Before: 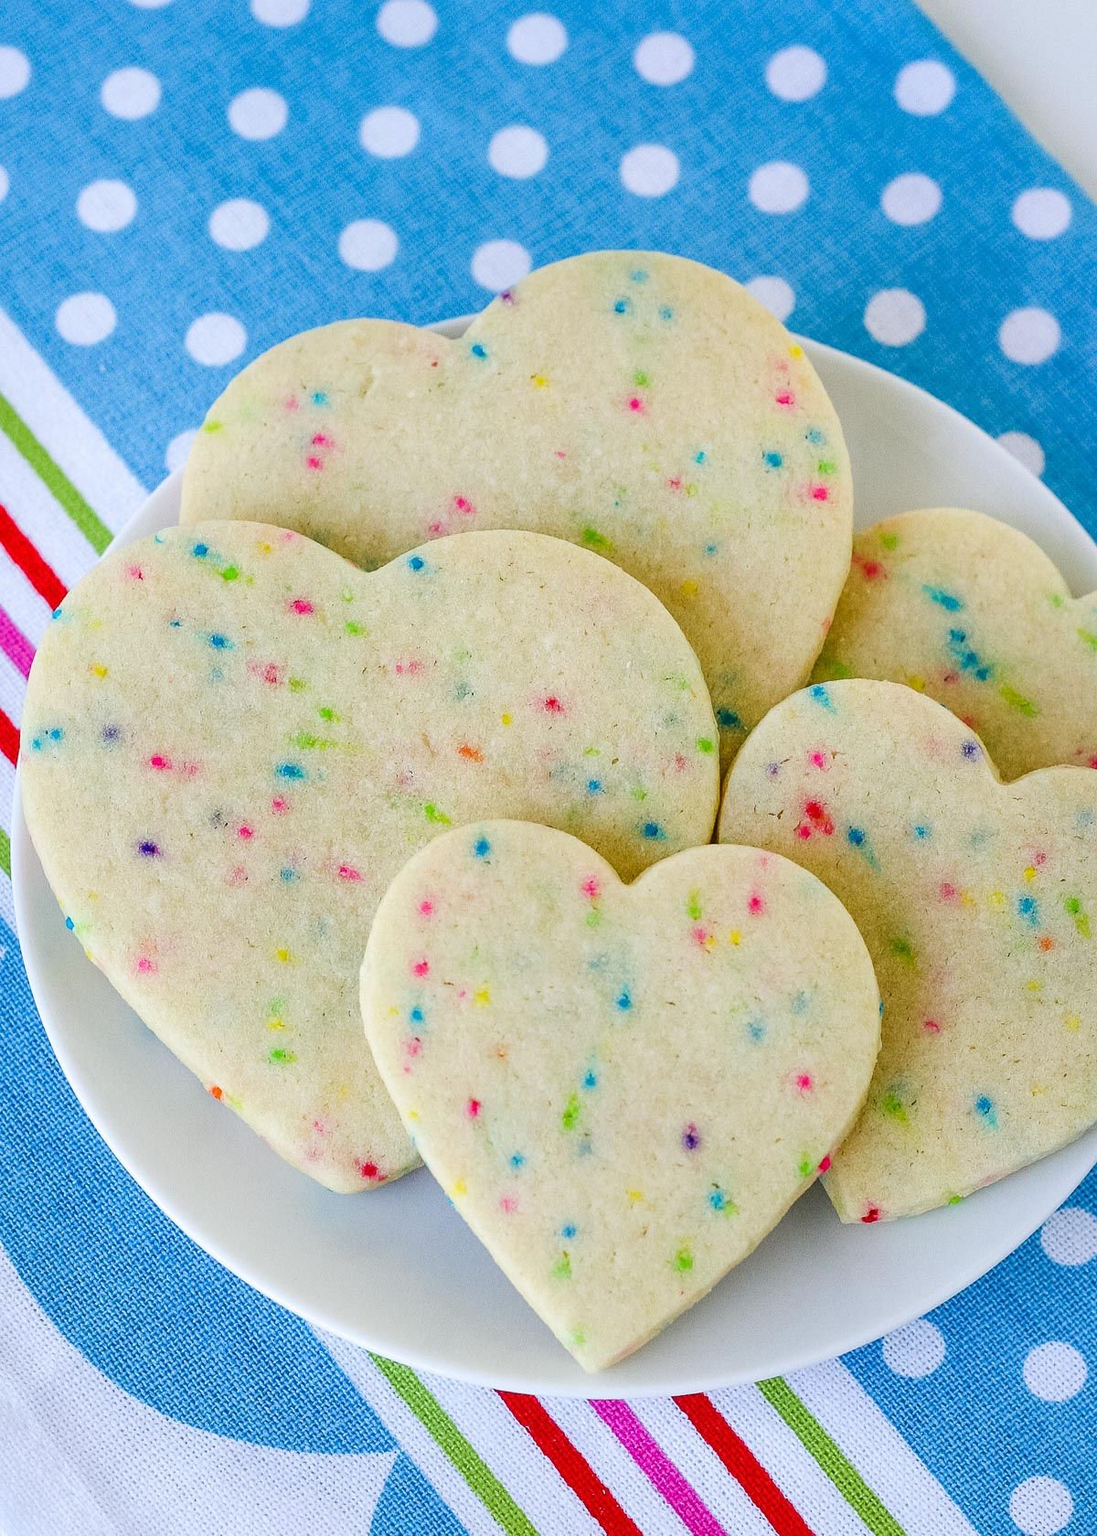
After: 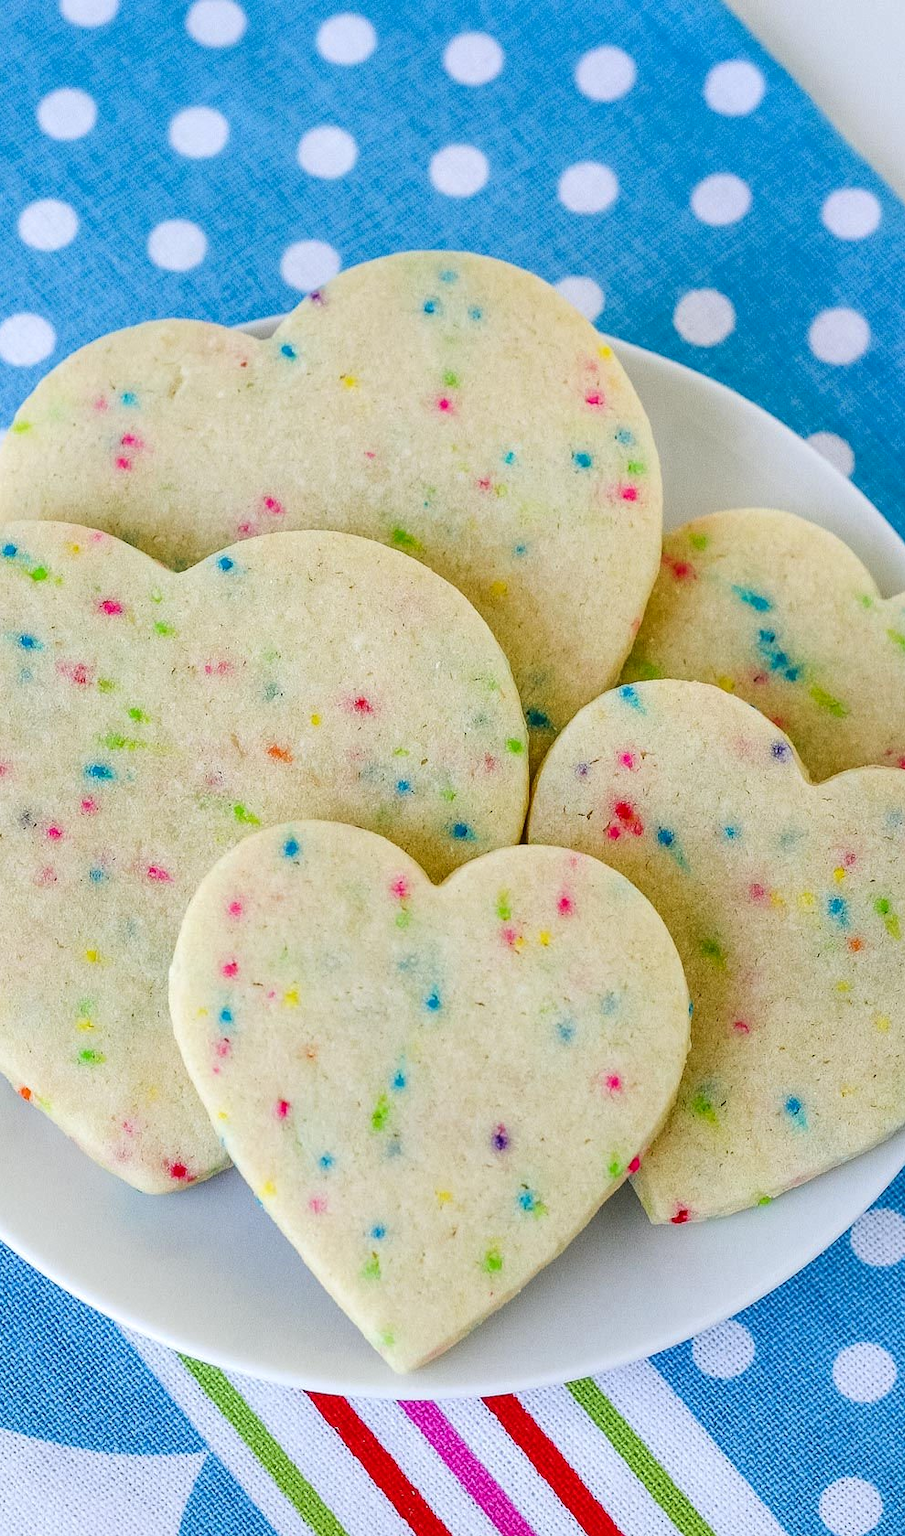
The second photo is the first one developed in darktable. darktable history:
crop: left 17.482%, bottom 0.035%
local contrast: highlights 102%, shadows 102%, detail 119%, midtone range 0.2
